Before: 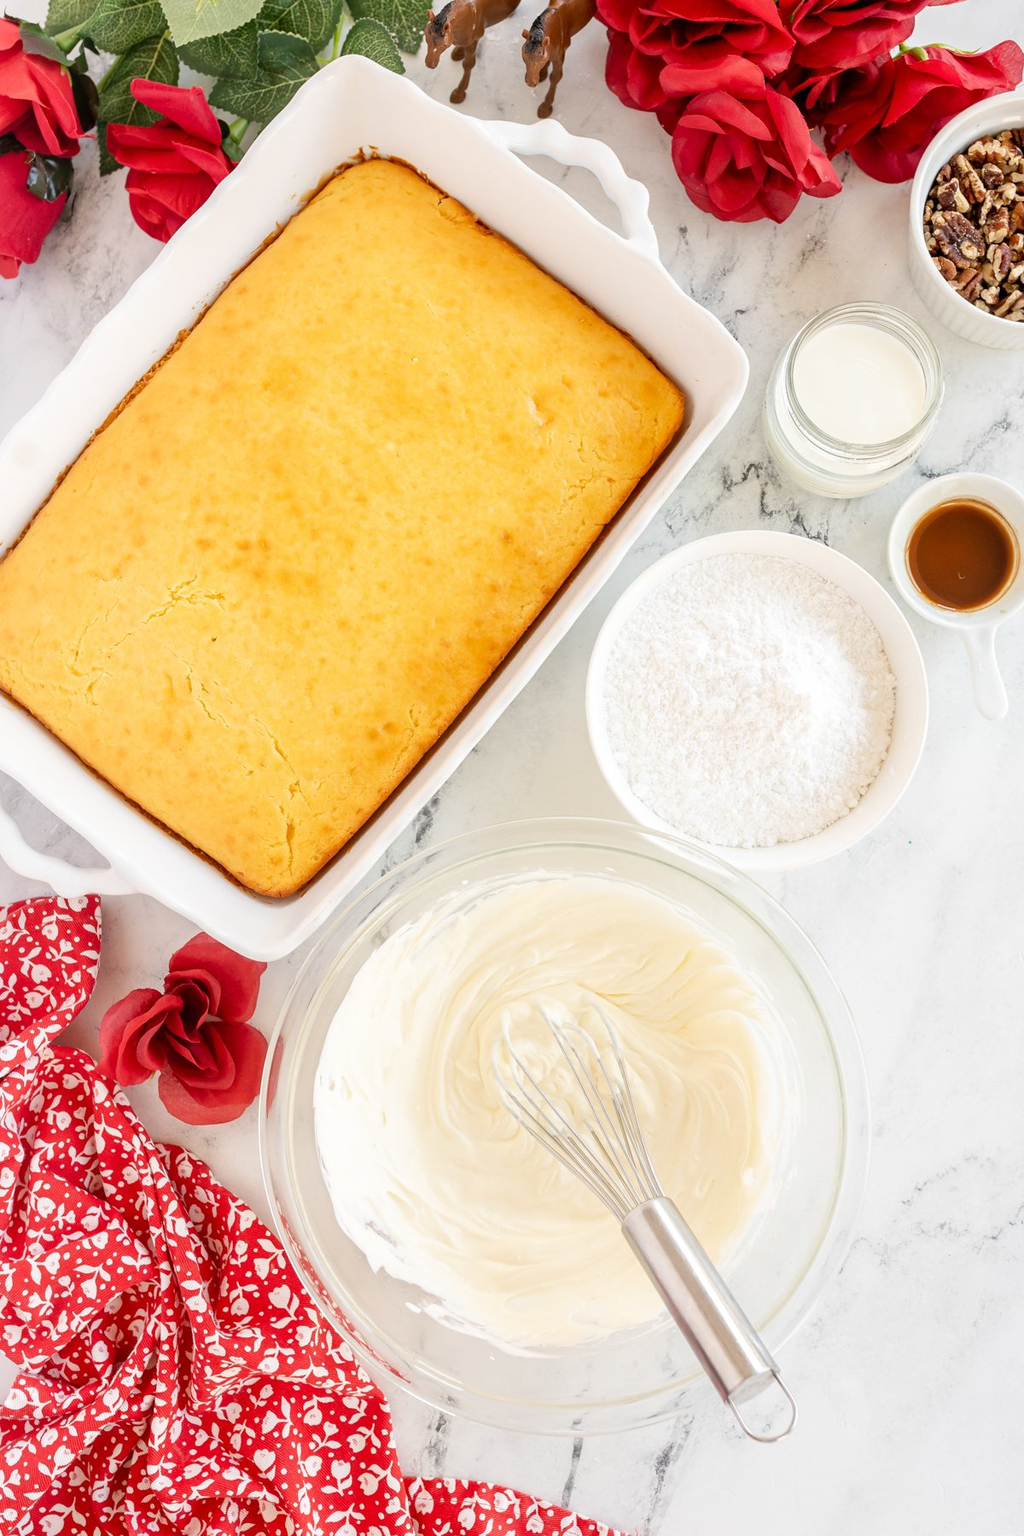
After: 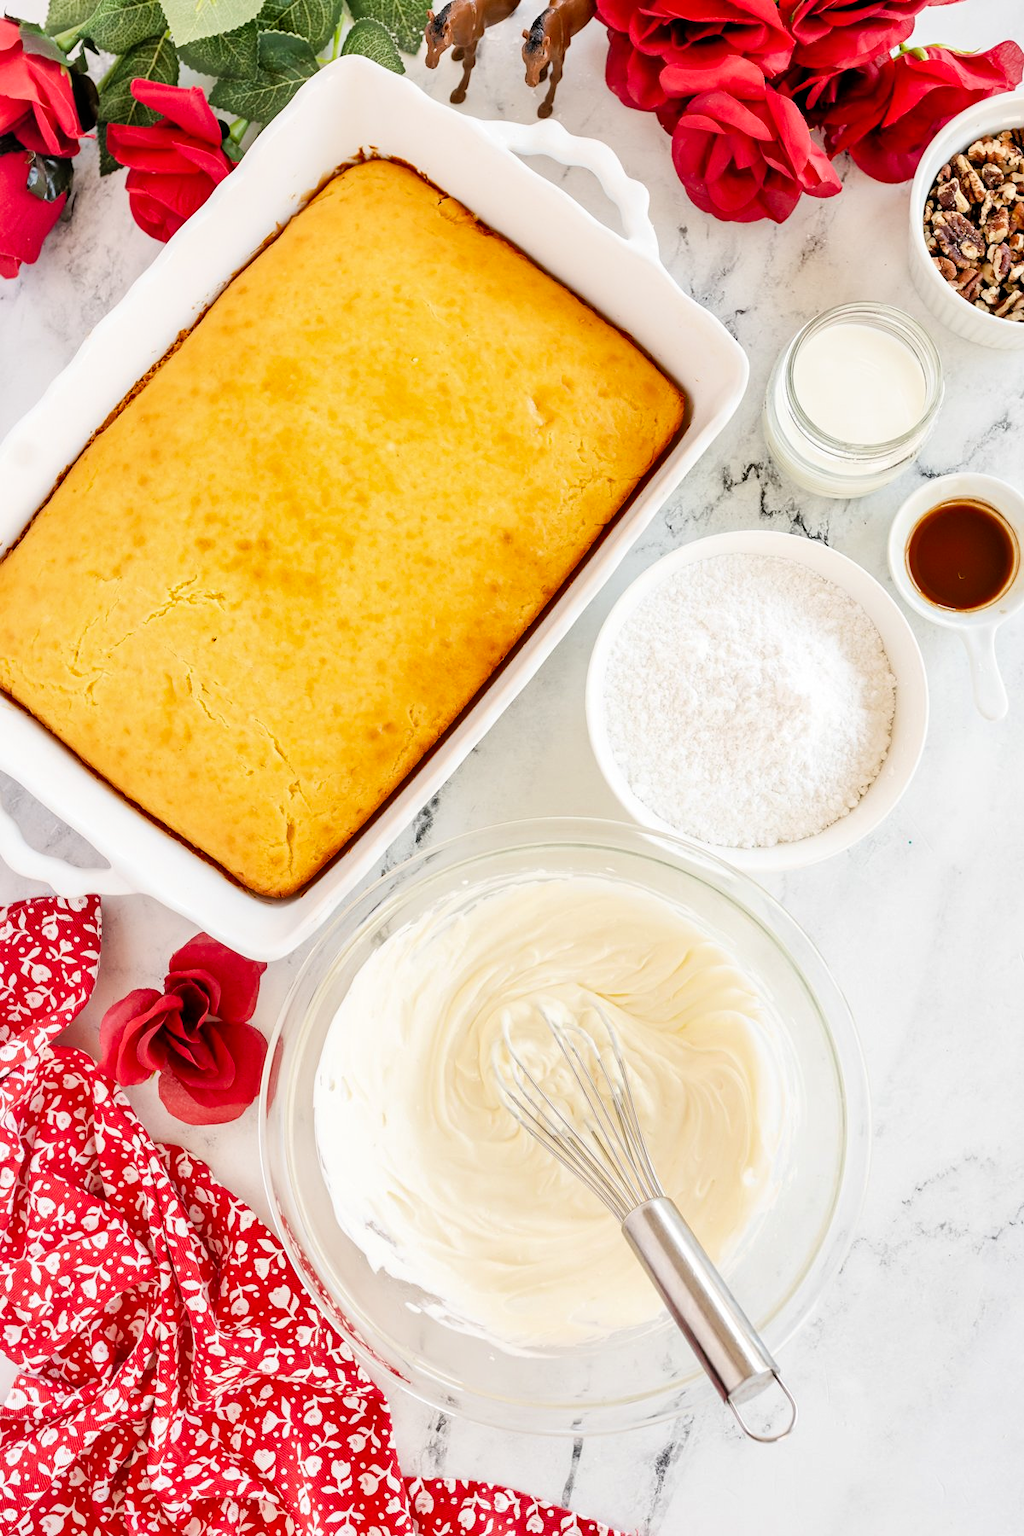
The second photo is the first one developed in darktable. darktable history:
filmic rgb: black relative exposure -7.65 EV, white relative exposure 4.56 EV, hardness 3.61
levels: mode automatic, black 0.023%, white 99.97%, levels [0.062, 0.494, 0.925]
shadows and highlights: soften with gaussian
